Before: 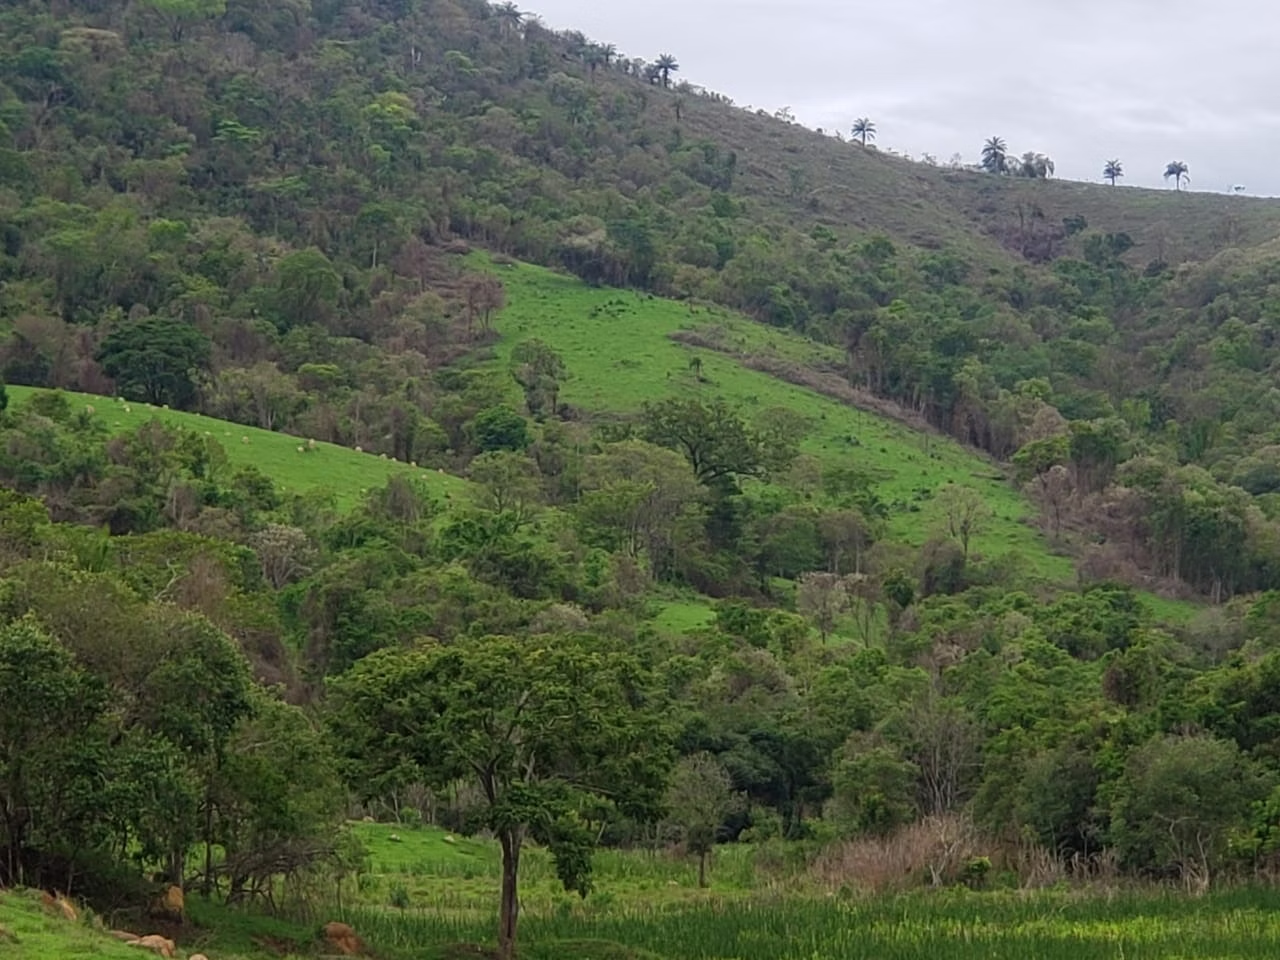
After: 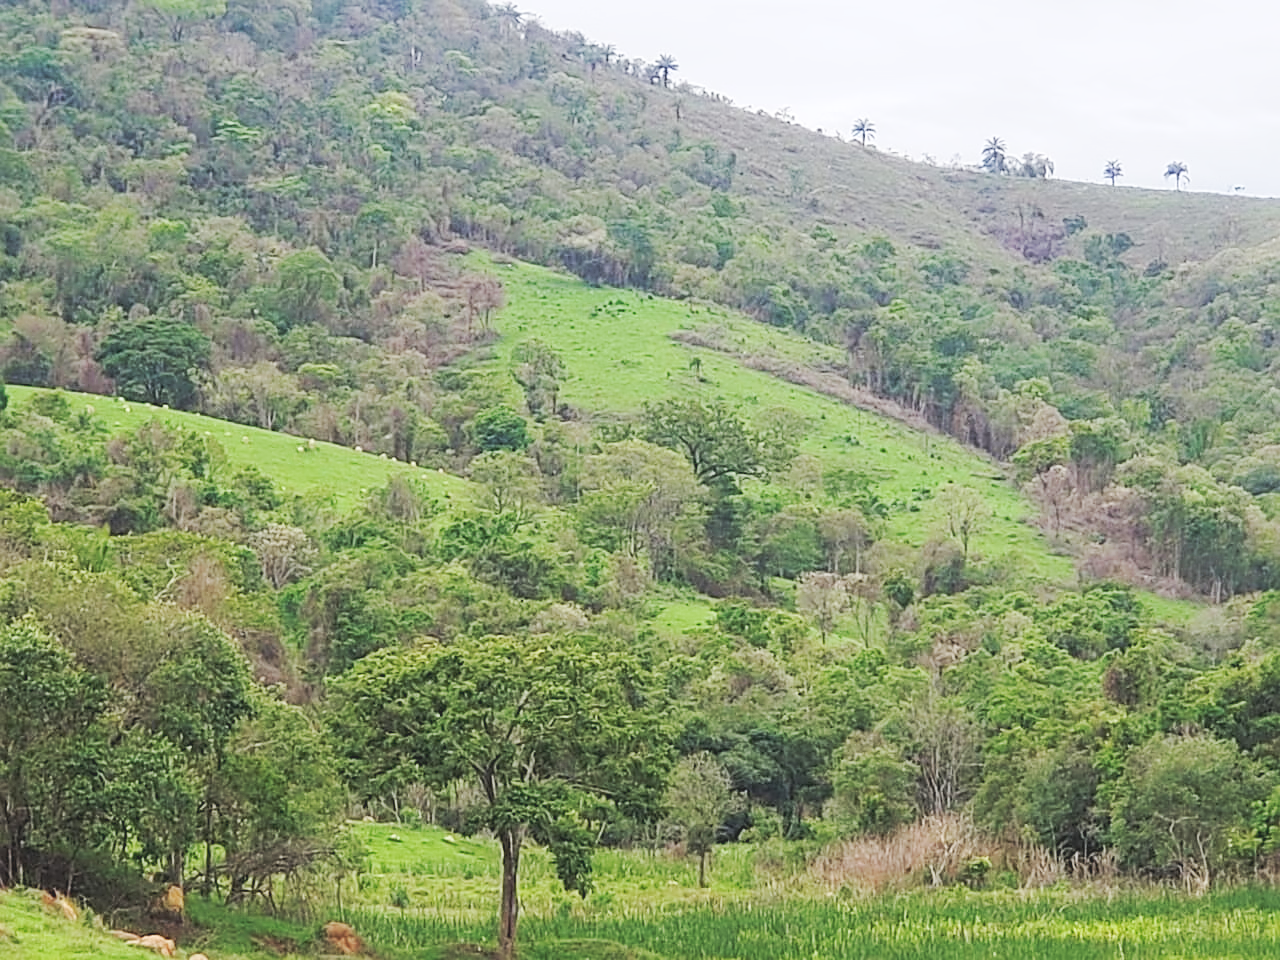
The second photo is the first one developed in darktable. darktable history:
sharpen: amount 0.575
contrast brightness saturation: brightness 0.13
base curve: curves: ch0 [(0, 0.007) (0.028, 0.063) (0.121, 0.311) (0.46, 0.743) (0.859, 0.957) (1, 1)], preserve colors none
